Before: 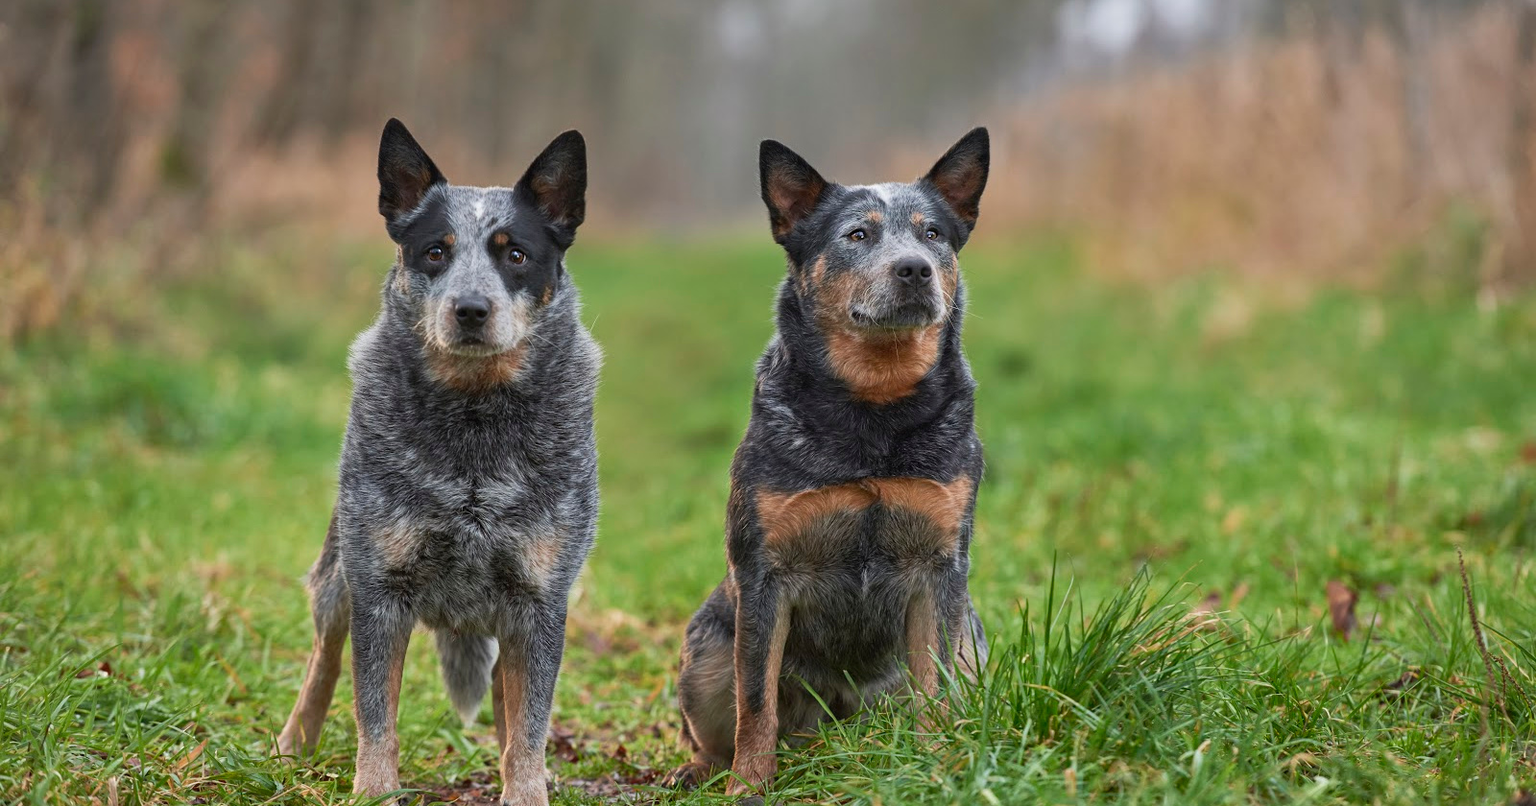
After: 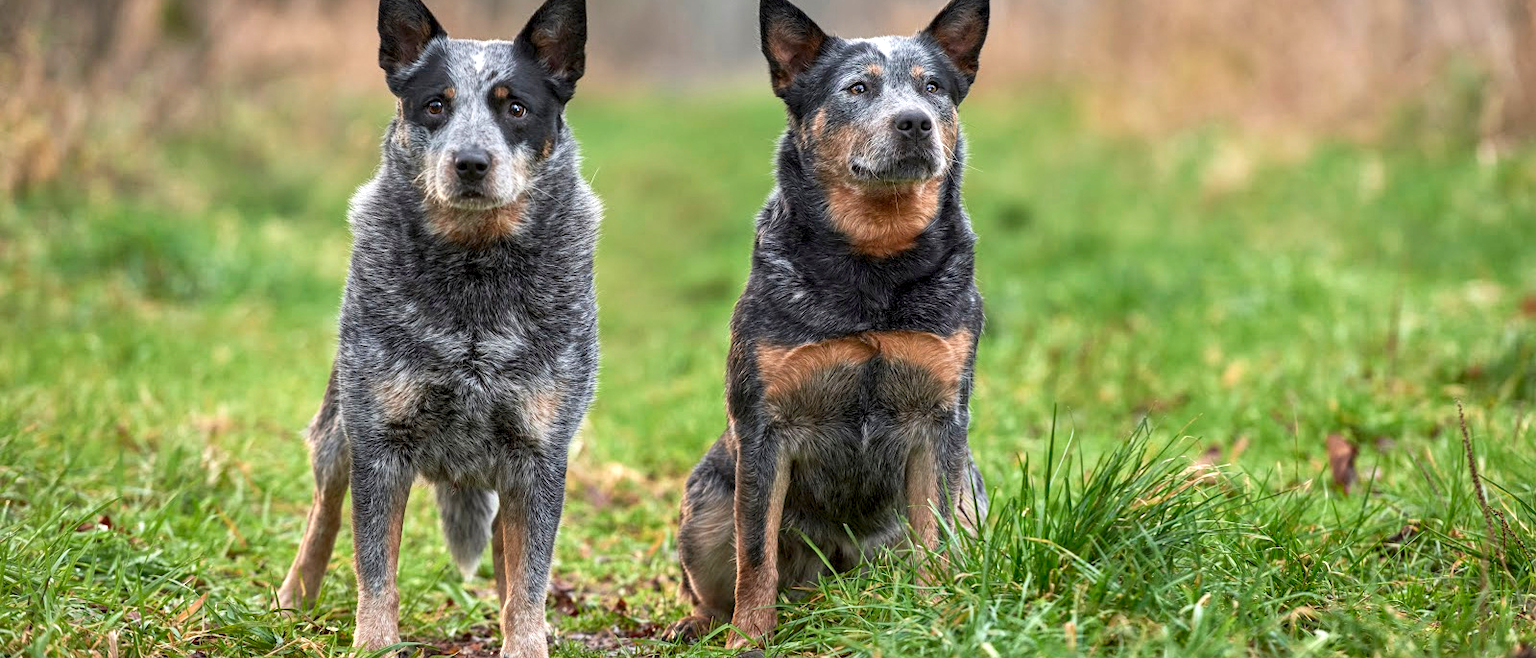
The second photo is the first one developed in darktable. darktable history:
crop and rotate: top 18.287%
local contrast: highlights 82%, shadows 83%
exposure: black level correction 0.001, exposure 0.498 EV, compensate exposure bias true, compensate highlight preservation false
